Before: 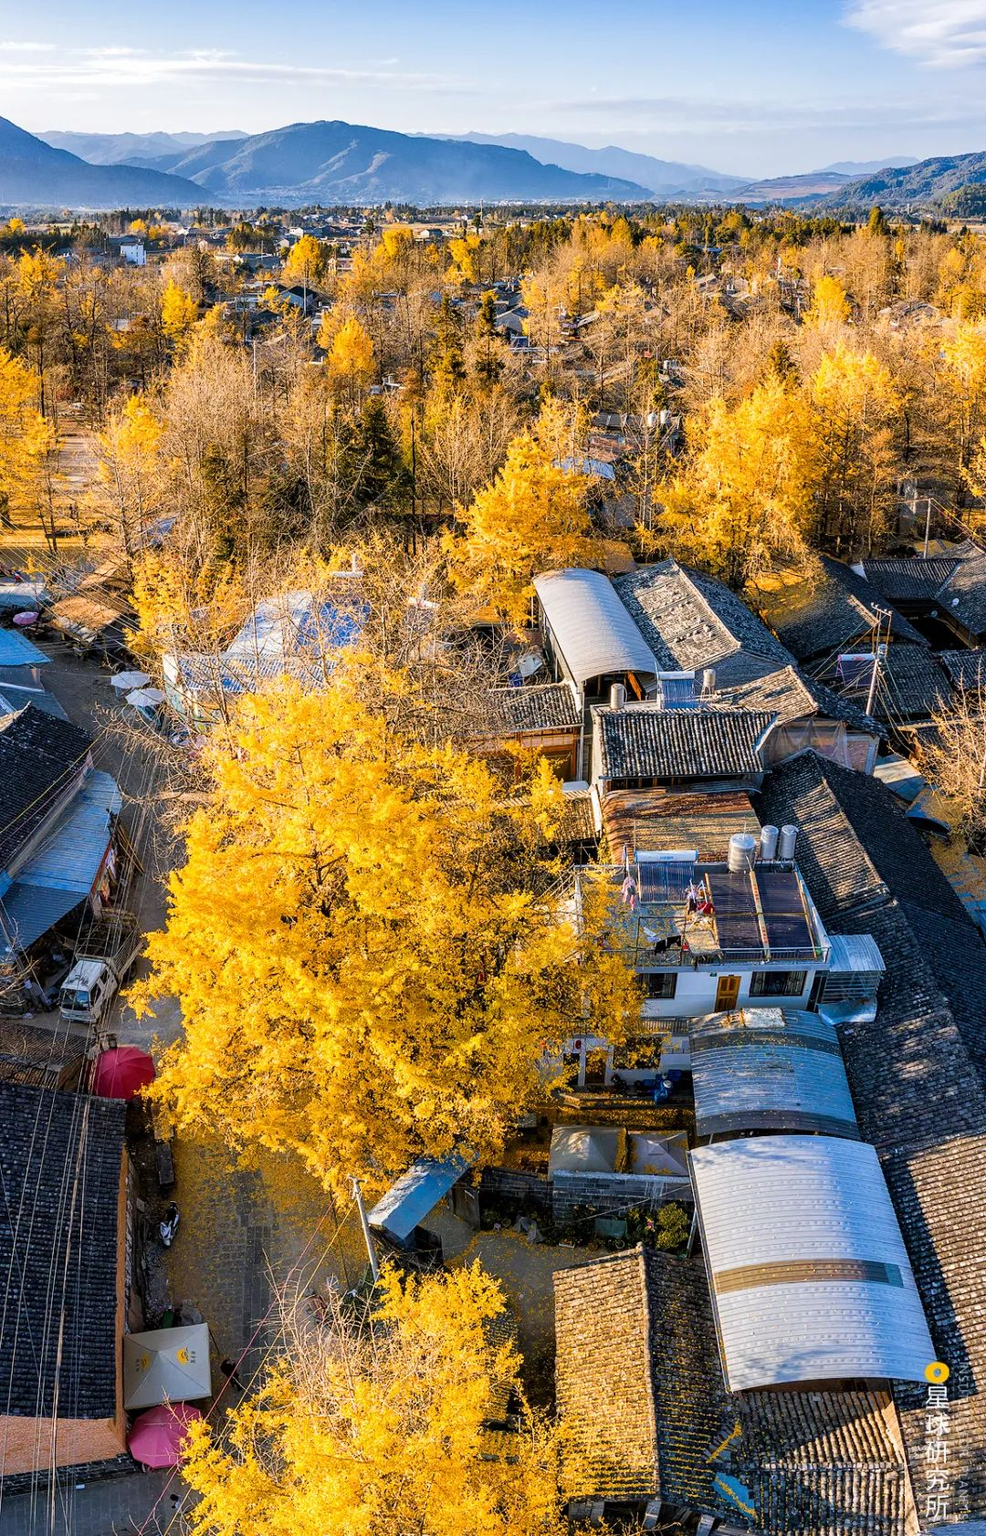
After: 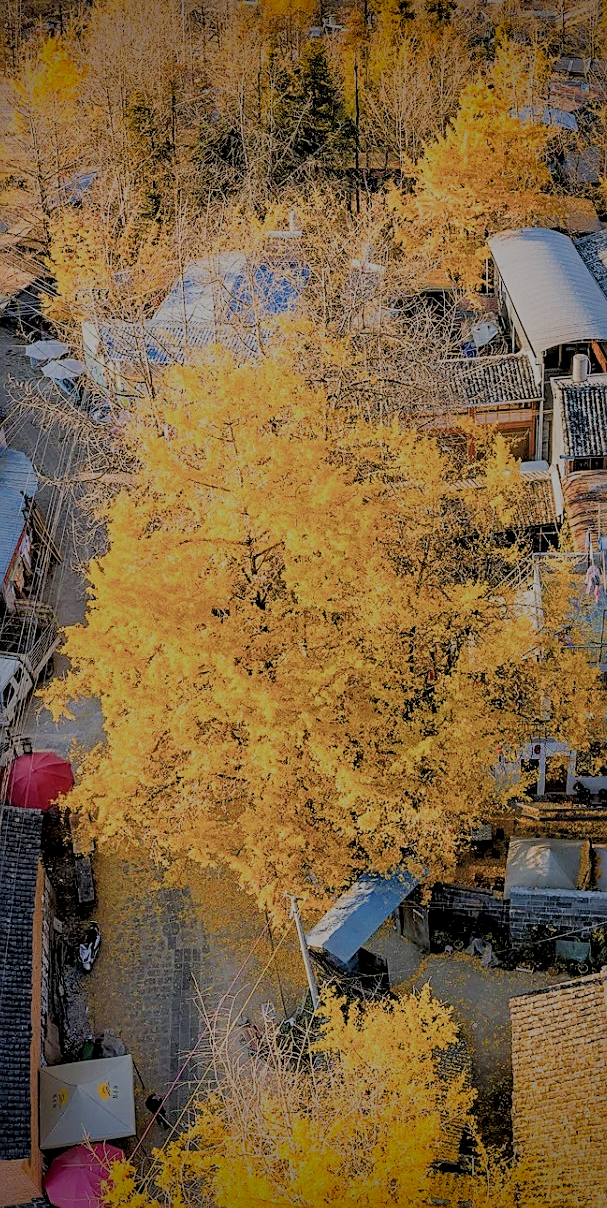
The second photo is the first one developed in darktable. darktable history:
local contrast: highlights 105%, shadows 99%, detail 120%, midtone range 0.2
tone curve: curves: ch0 [(0, 0) (0.003, 0.003) (0.011, 0.011) (0.025, 0.025) (0.044, 0.045) (0.069, 0.07) (0.1, 0.1) (0.136, 0.137) (0.177, 0.179) (0.224, 0.226) (0.277, 0.279) (0.335, 0.338) (0.399, 0.402) (0.468, 0.472) (0.543, 0.547) (0.623, 0.628) (0.709, 0.715) (0.801, 0.807) (0.898, 0.902) (1, 1)], preserve colors none
sharpen: amount 0.492
crop: left 8.923%, top 23.528%, right 34.84%, bottom 4.686%
filmic rgb: black relative exposure -8 EV, white relative exposure 8.02 EV, threshold 5.97 EV, target black luminance 0%, hardness 2.44, latitude 76.24%, contrast 0.558, shadows ↔ highlights balance 0.016%, enable highlight reconstruction true
vignetting: fall-off start 69.27%, fall-off radius 29.67%, saturation 0.37, width/height ratio 0.995, shape 0.842
shadows and highlights: shadows -24.42, highlights 50.7, soften with gaussian
